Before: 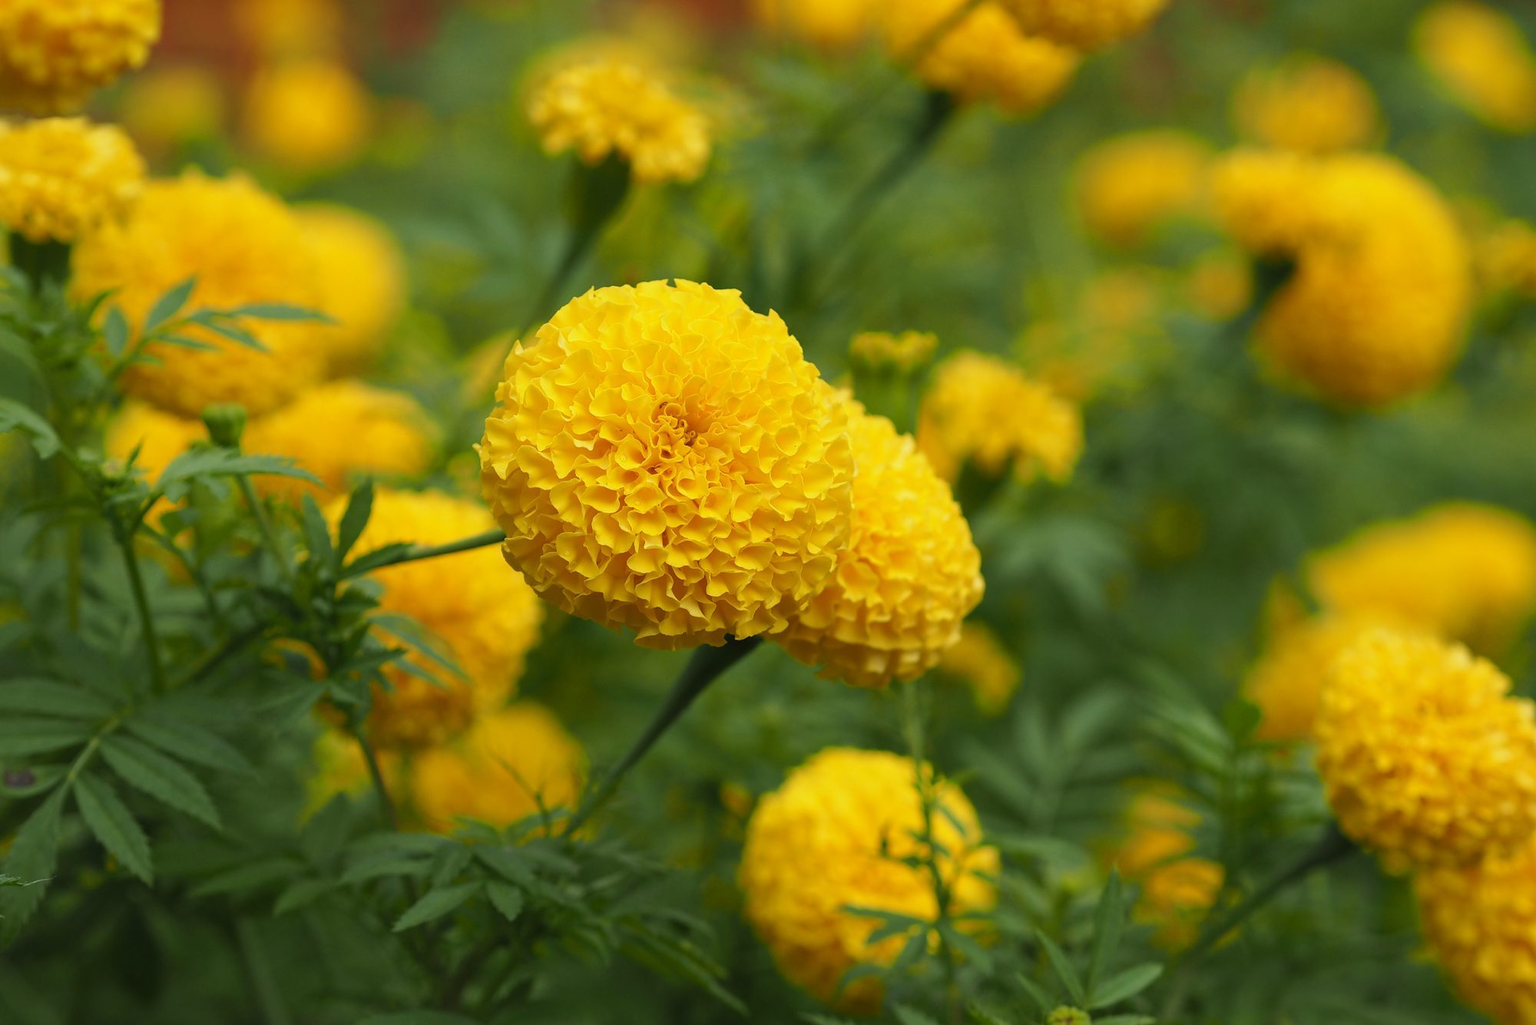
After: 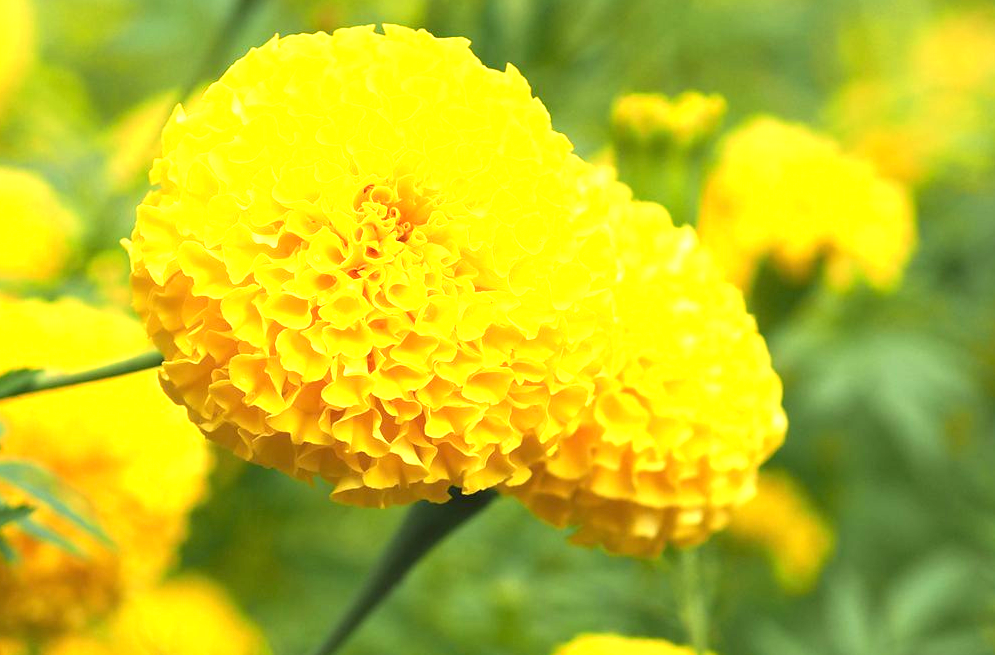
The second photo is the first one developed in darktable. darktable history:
exposure: black level correction 0, exposure 1.49 EV, compensate exposure bias true, compensate highlight preservation false
crop: left 24.797%, top 25.424%, right 25.433%, bottom 25.487%
